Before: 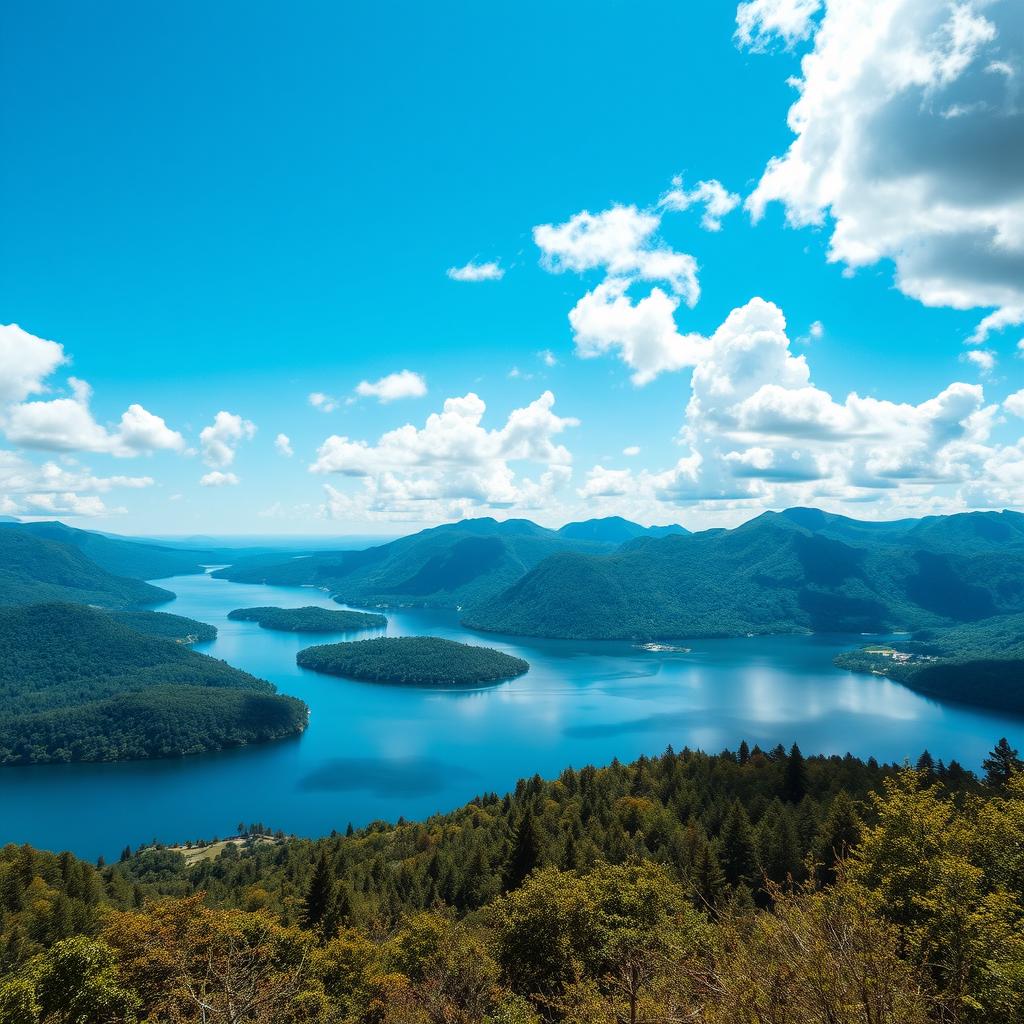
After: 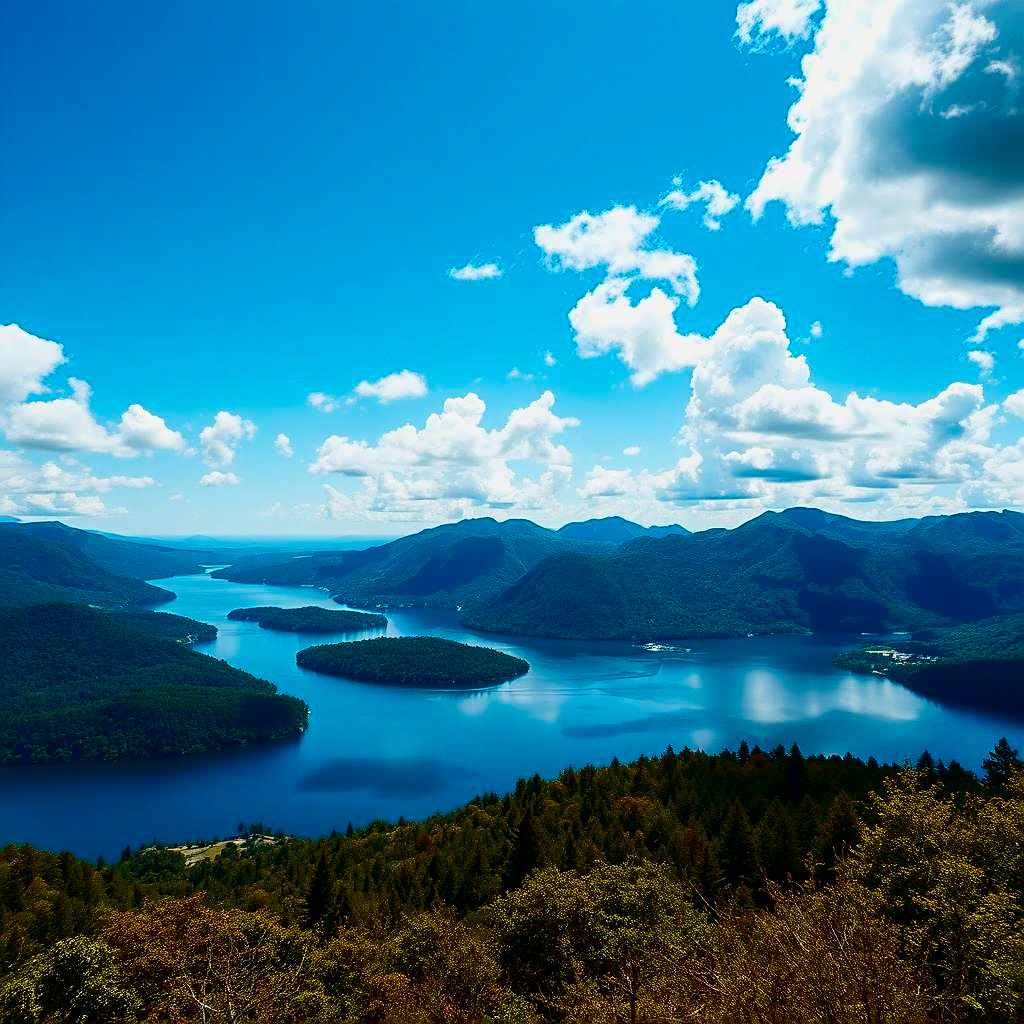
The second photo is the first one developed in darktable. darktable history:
color balance rgb: perceptual saturation grading › global saturation 20%, perceptual saturation grading › highlights -25.862%, perceptual saturation grading › shadows 25.484%, global vibrance 15.128%
contrast brightness saturation: contrast 0.217, brightness -0.187, saturation 0.236
sharpen: on, module defaults
exposure: exposure -0.206 EV, compensate highlight preservation false
